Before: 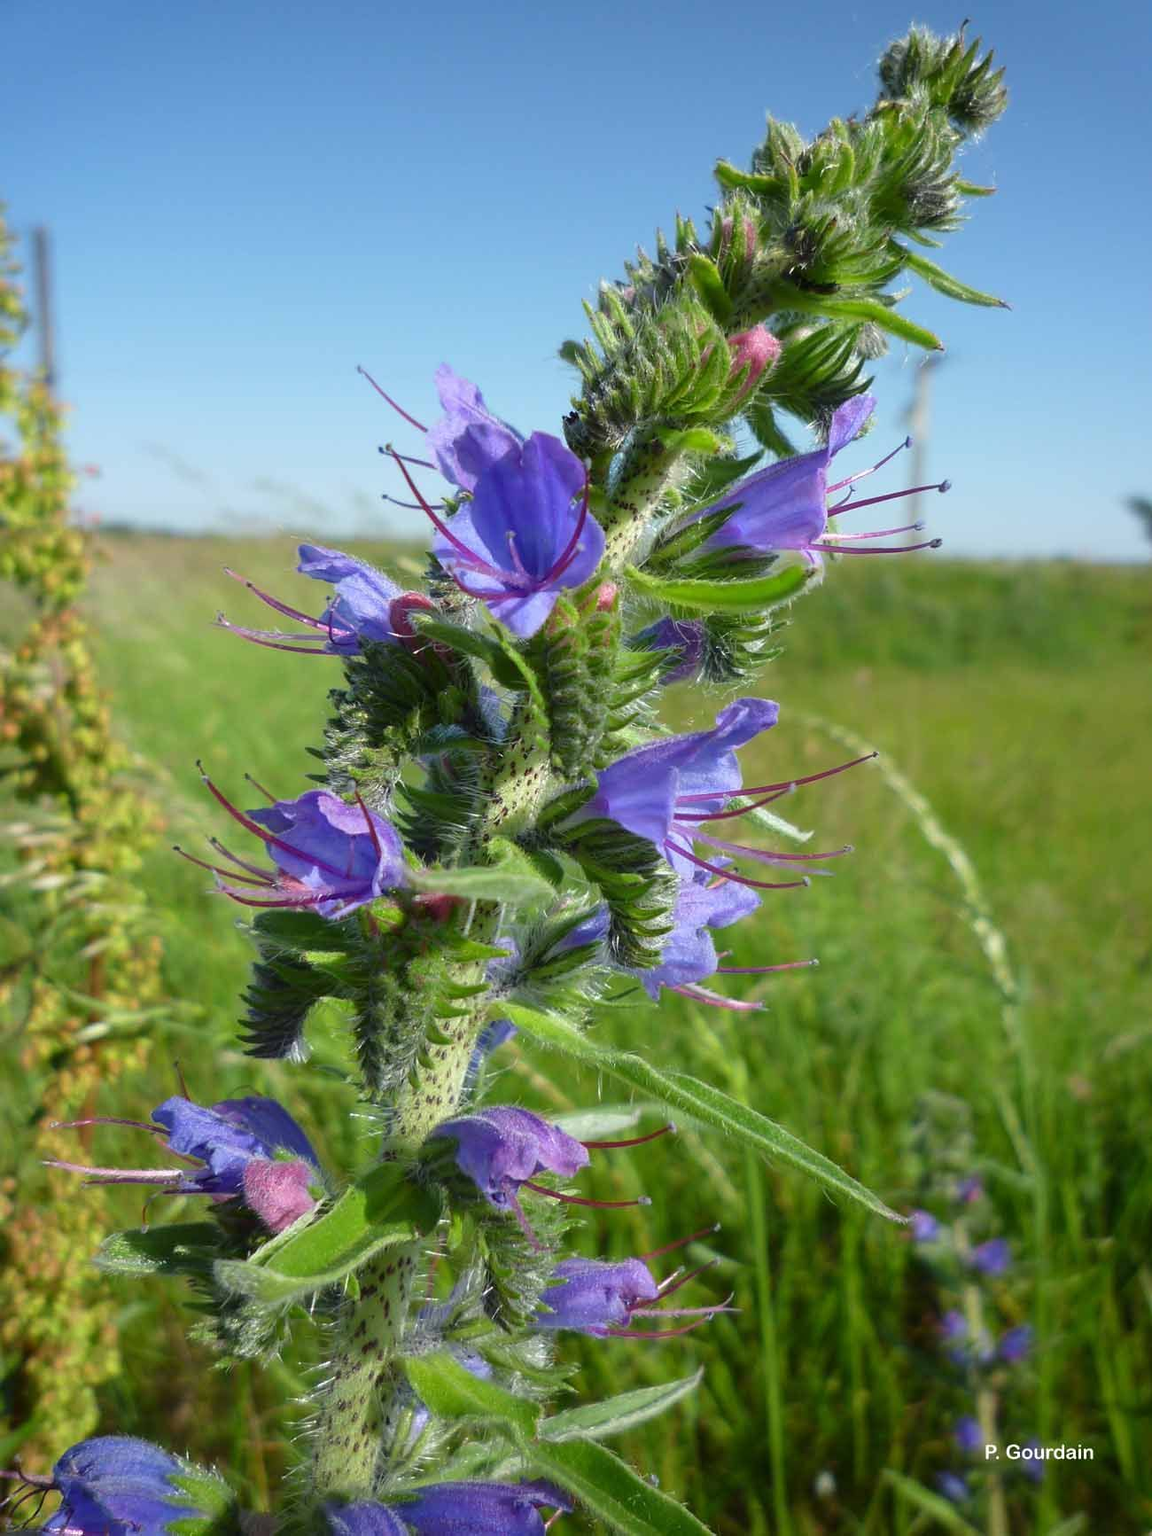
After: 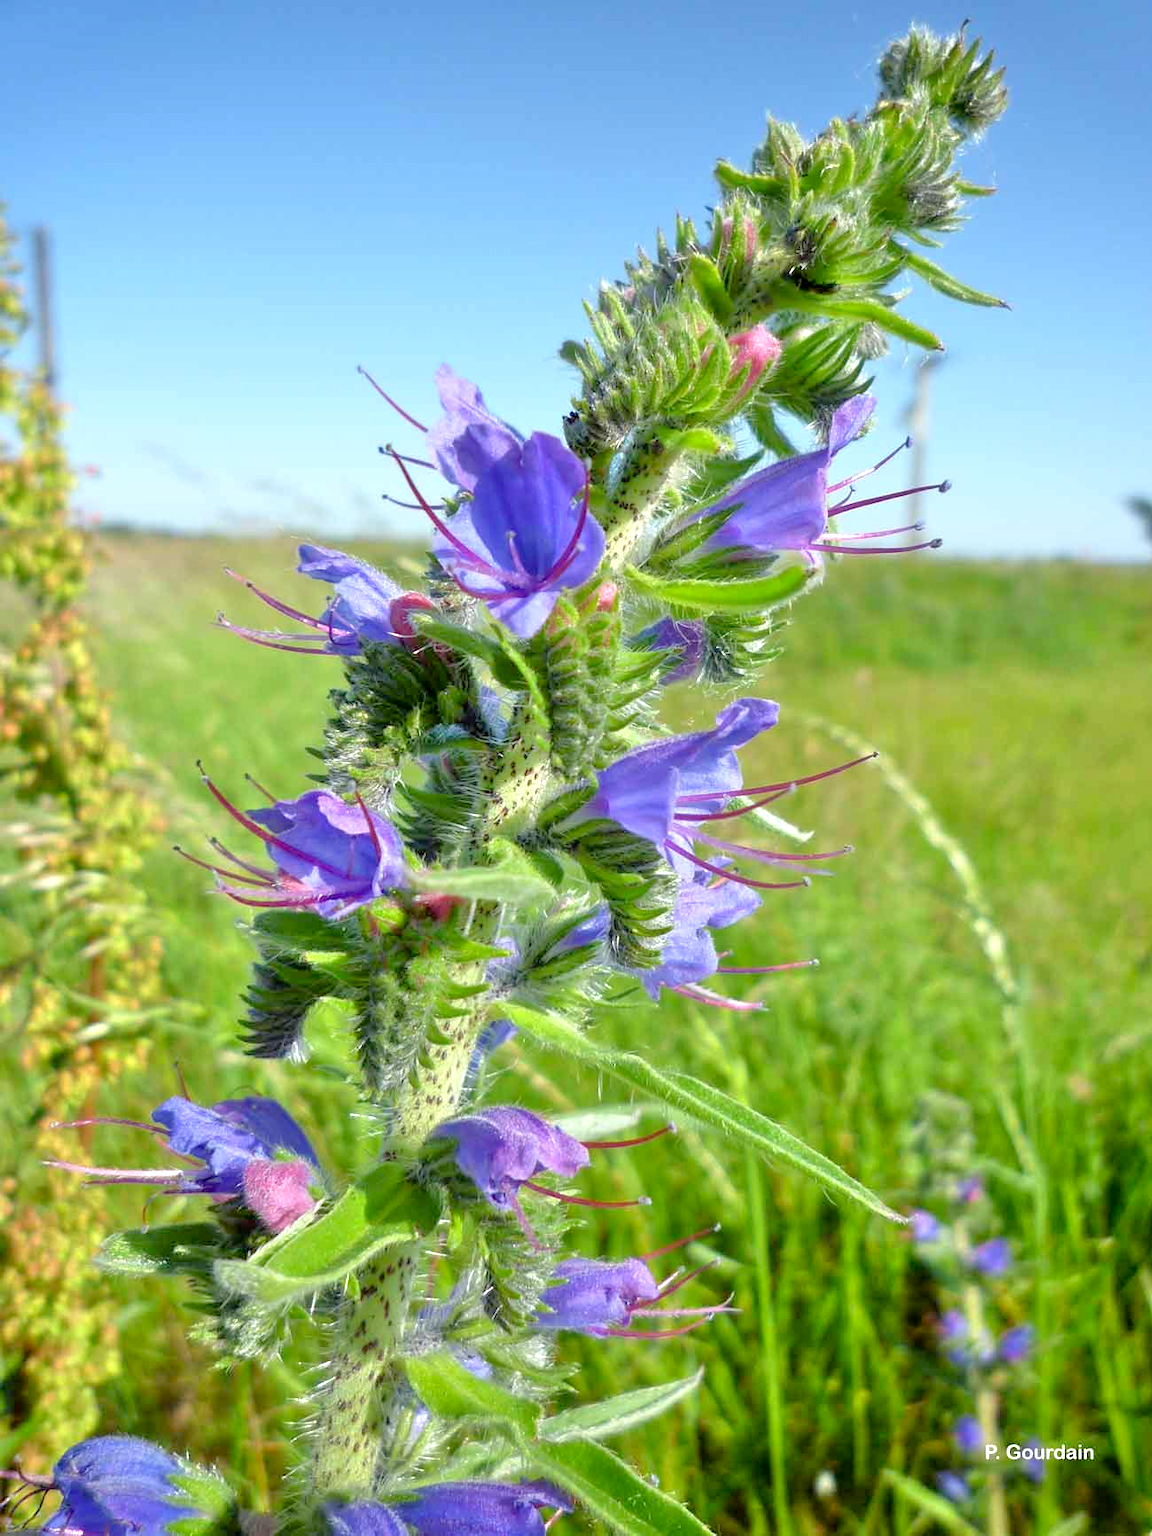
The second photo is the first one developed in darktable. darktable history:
tone equalizer: -7 EV 0.155 EV, -6 EV 0.599 EV, -5 EV 1.17 EV, -4 EV 1.3 EV, -3 EV 1.17 EV, -2 EV 0.6 EV, -1 EV 0.156 EV, mask exposure compensation -0.506 EV
exposure: black level correction 0.005, exposure 0.414 EV, compensate highlight preservation false
